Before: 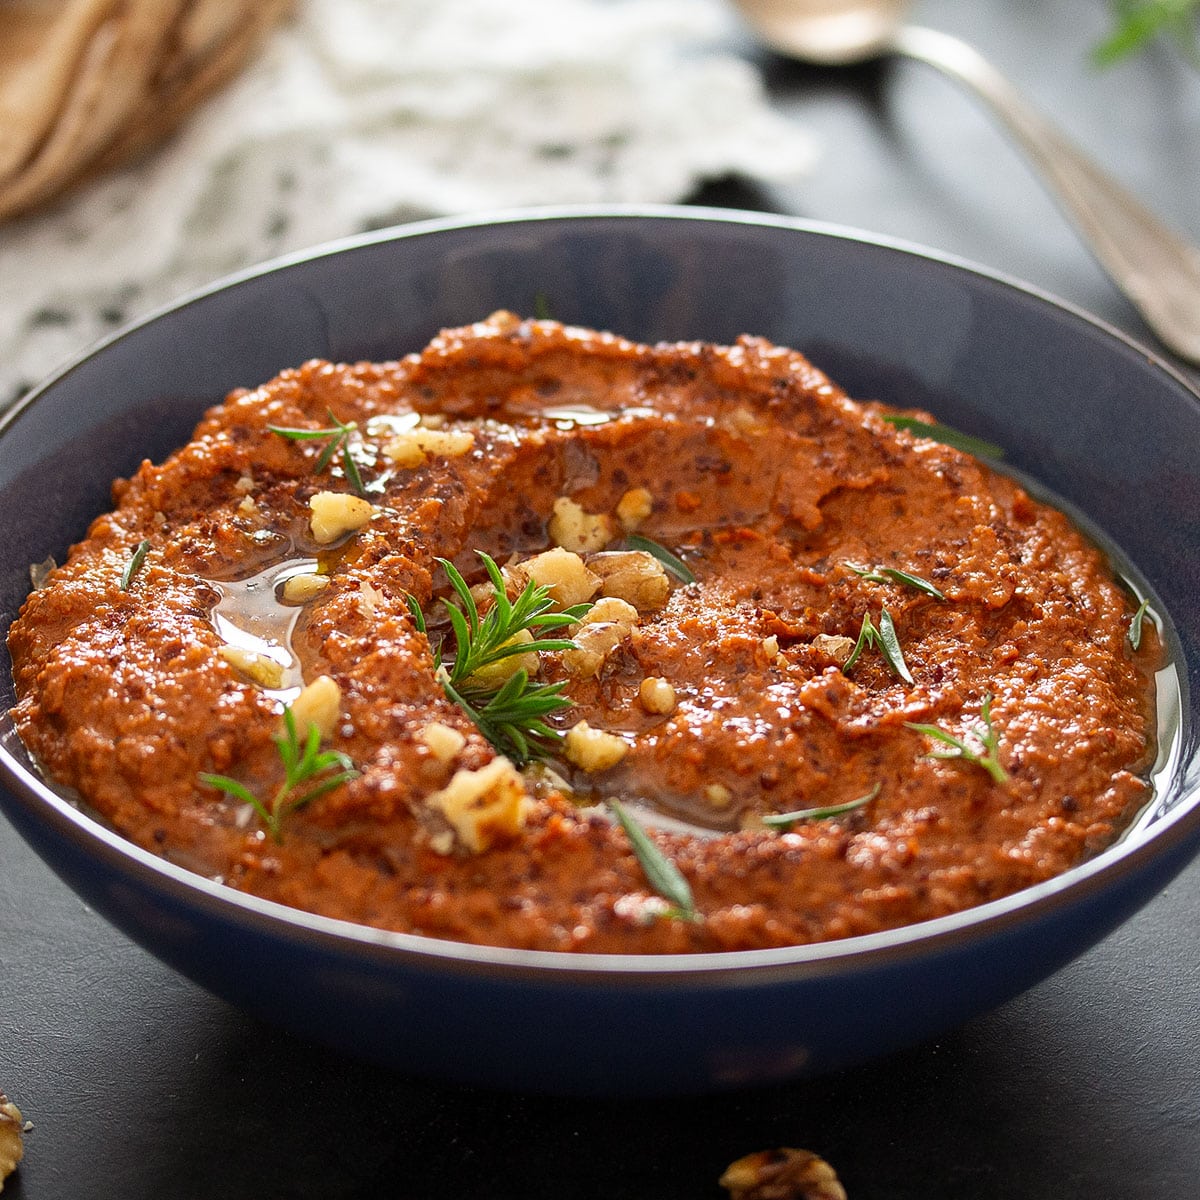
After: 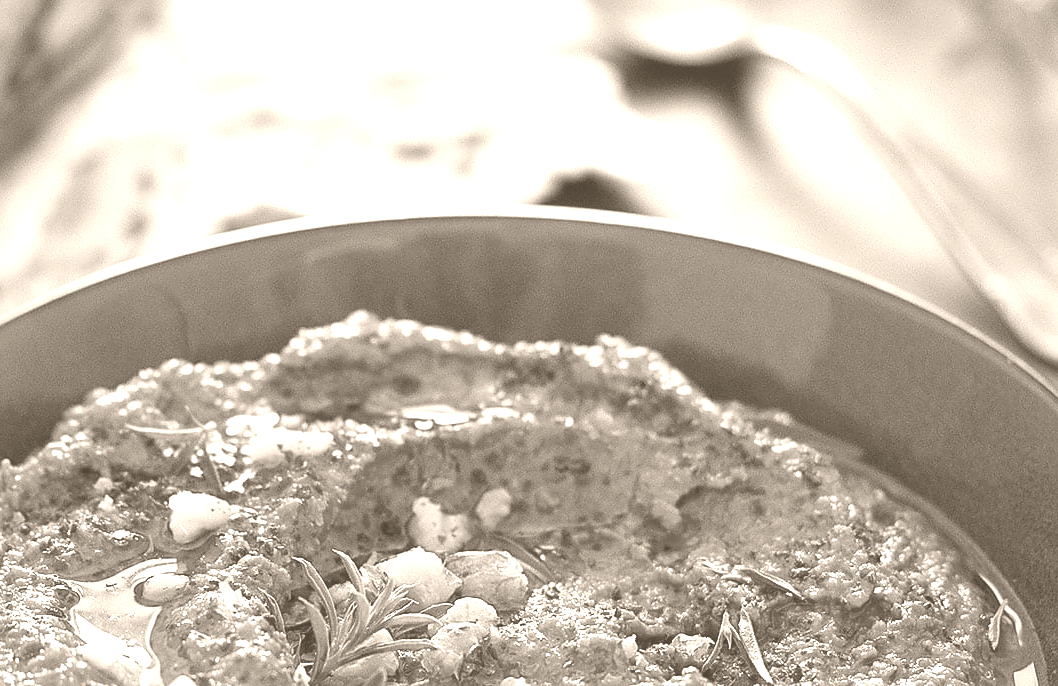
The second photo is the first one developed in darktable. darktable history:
color balance rgb: perceptual saturation grading › global saturation 30%
crop and rotate: left 11.812%, bottom 42.776%
exposure: exposure -0.242 EV, compensate highlight preservation false
sharpen: radius 1.864, amount 0.398, threshold 1.271
colorize: hue 34.49°, saturation 35.33%, source mix 100%, version 1
base curve: curves: ch0 [(0, 0) (0.303, 0.277) (1, 1)]
local contrast: mode bilateral grid, contrast 20, coarseness 50, detail 120%, midtone range 0.2
white balance: red 0.984, blue 1.059
